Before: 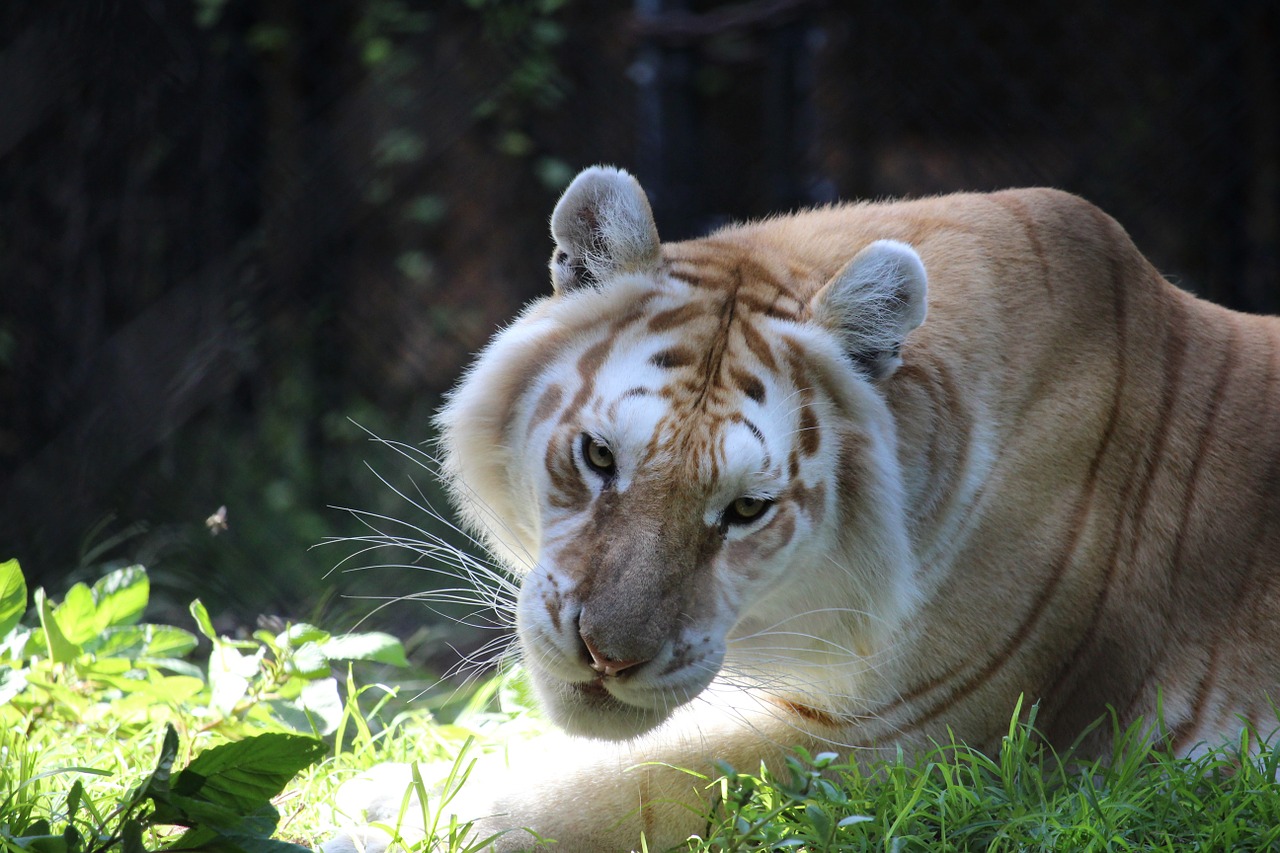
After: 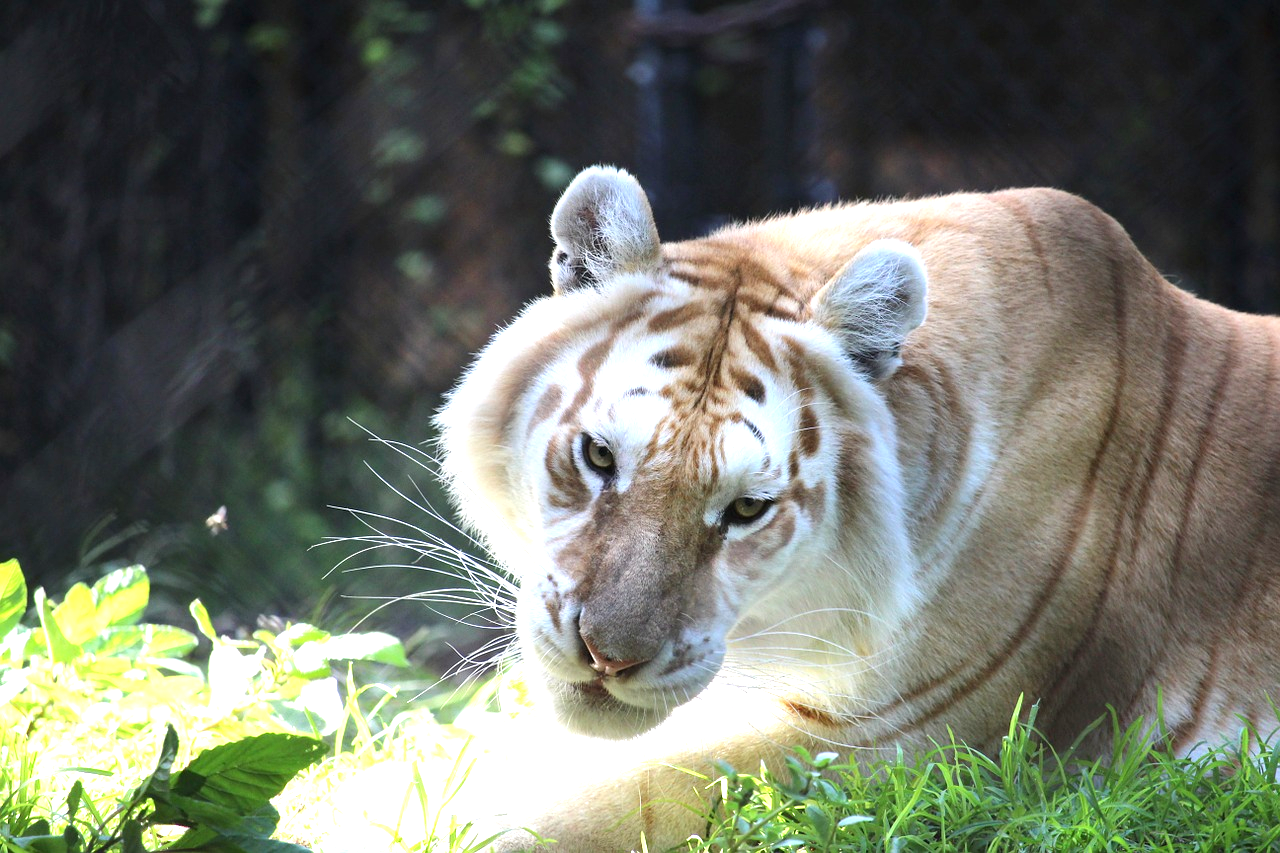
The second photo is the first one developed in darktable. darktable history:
exposure: exposure 1.163 EV, compensate exposure bias true, compensate highlight preservation false
